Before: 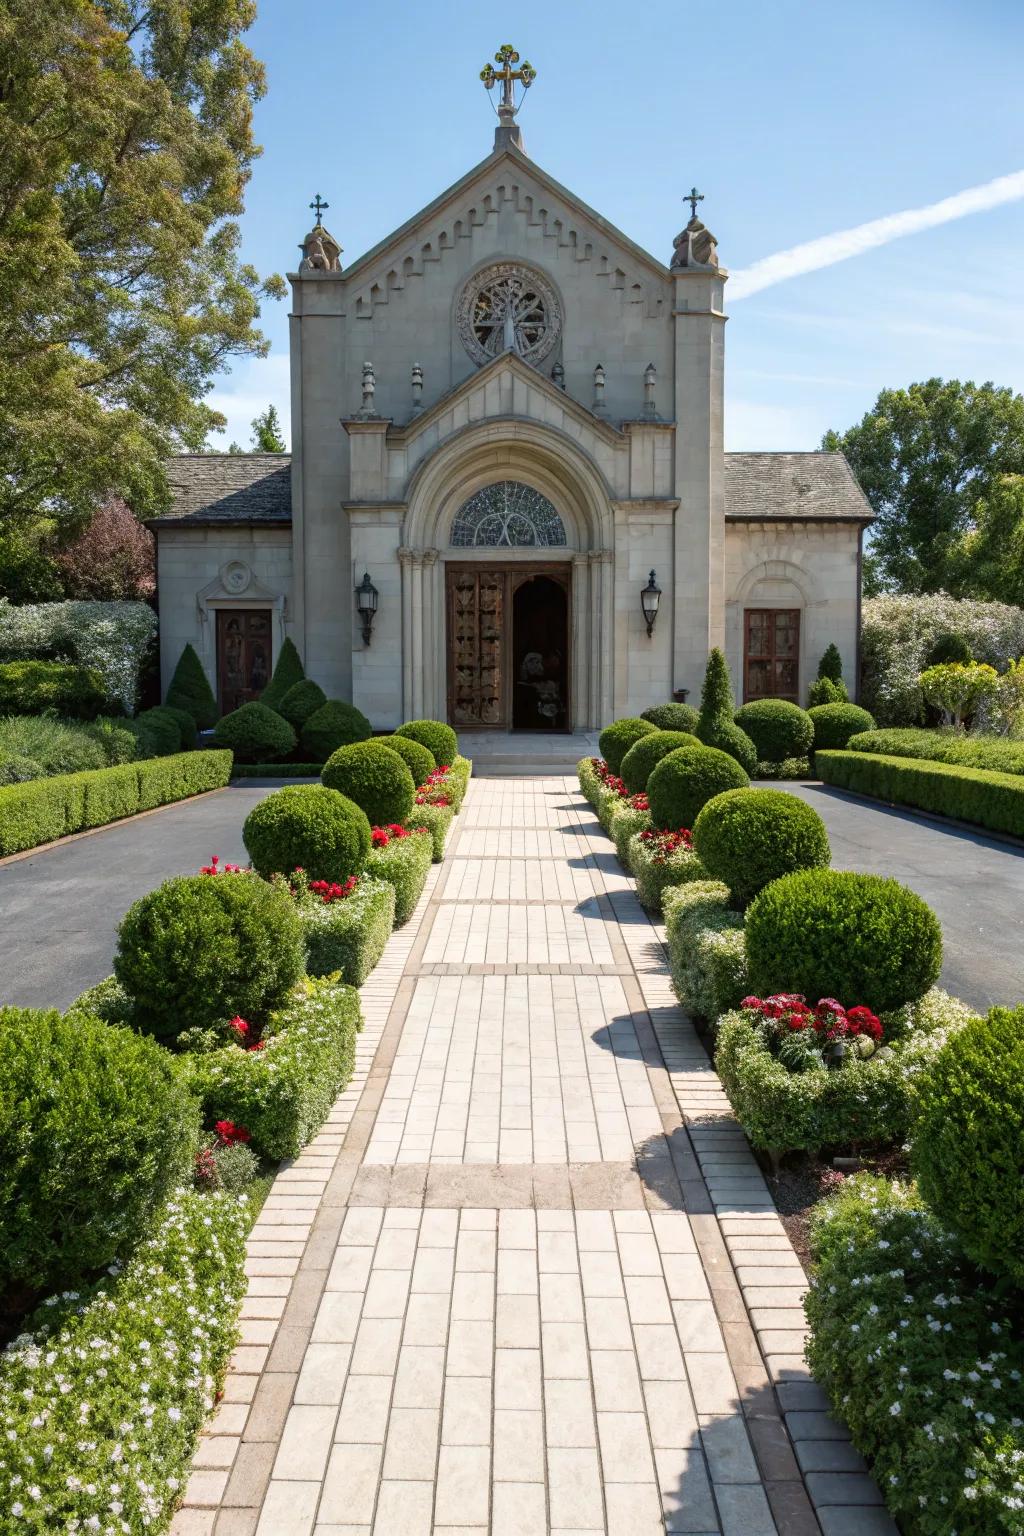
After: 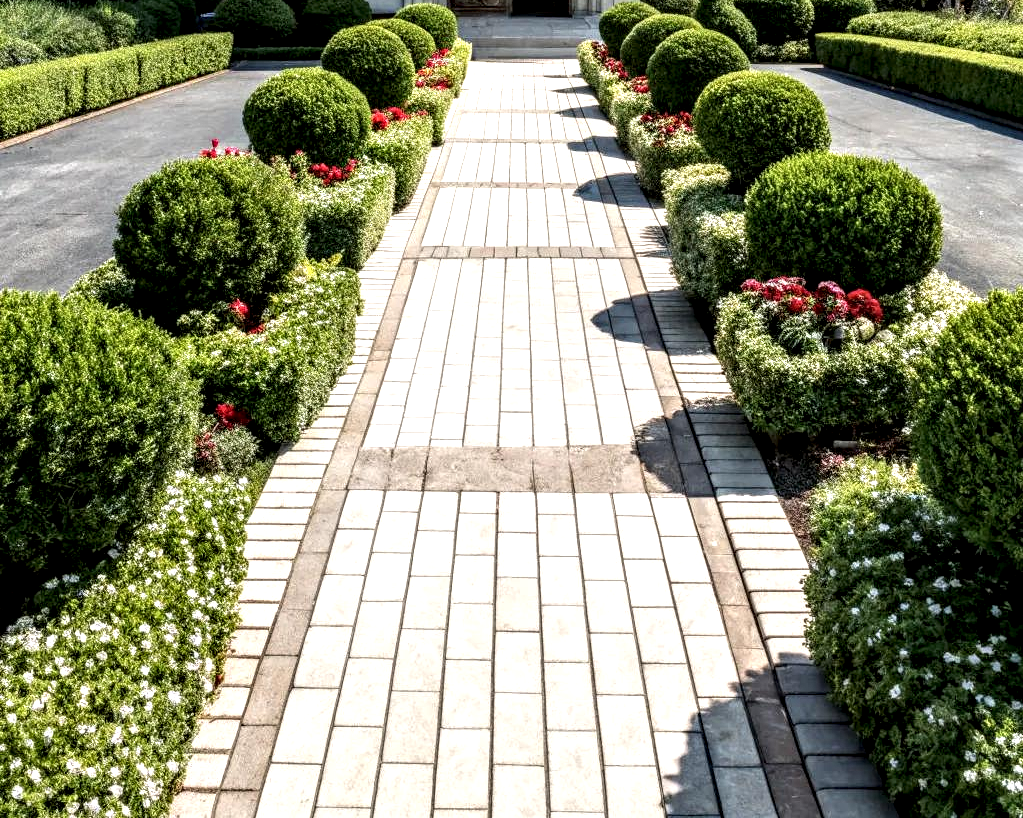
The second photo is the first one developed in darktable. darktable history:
crop and rotate: top 46.715%, right 0.073%
exposure: black level correction 0.001, exposure 0.191 EV, compensate highlight preservation false
local contrast: detail 202%
